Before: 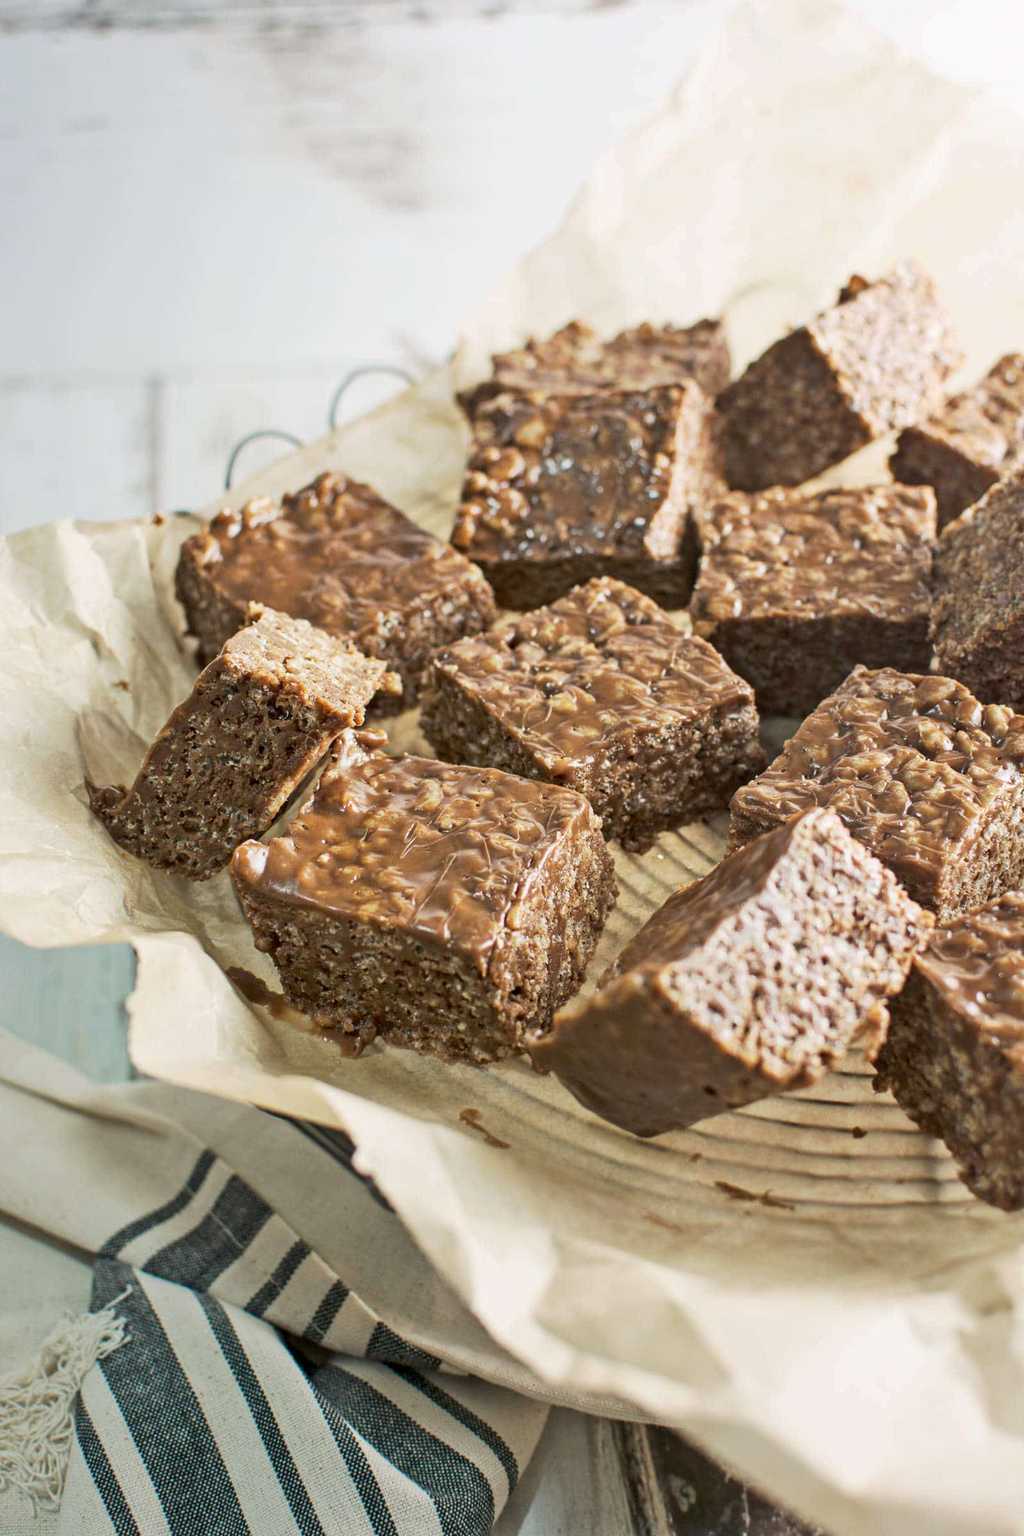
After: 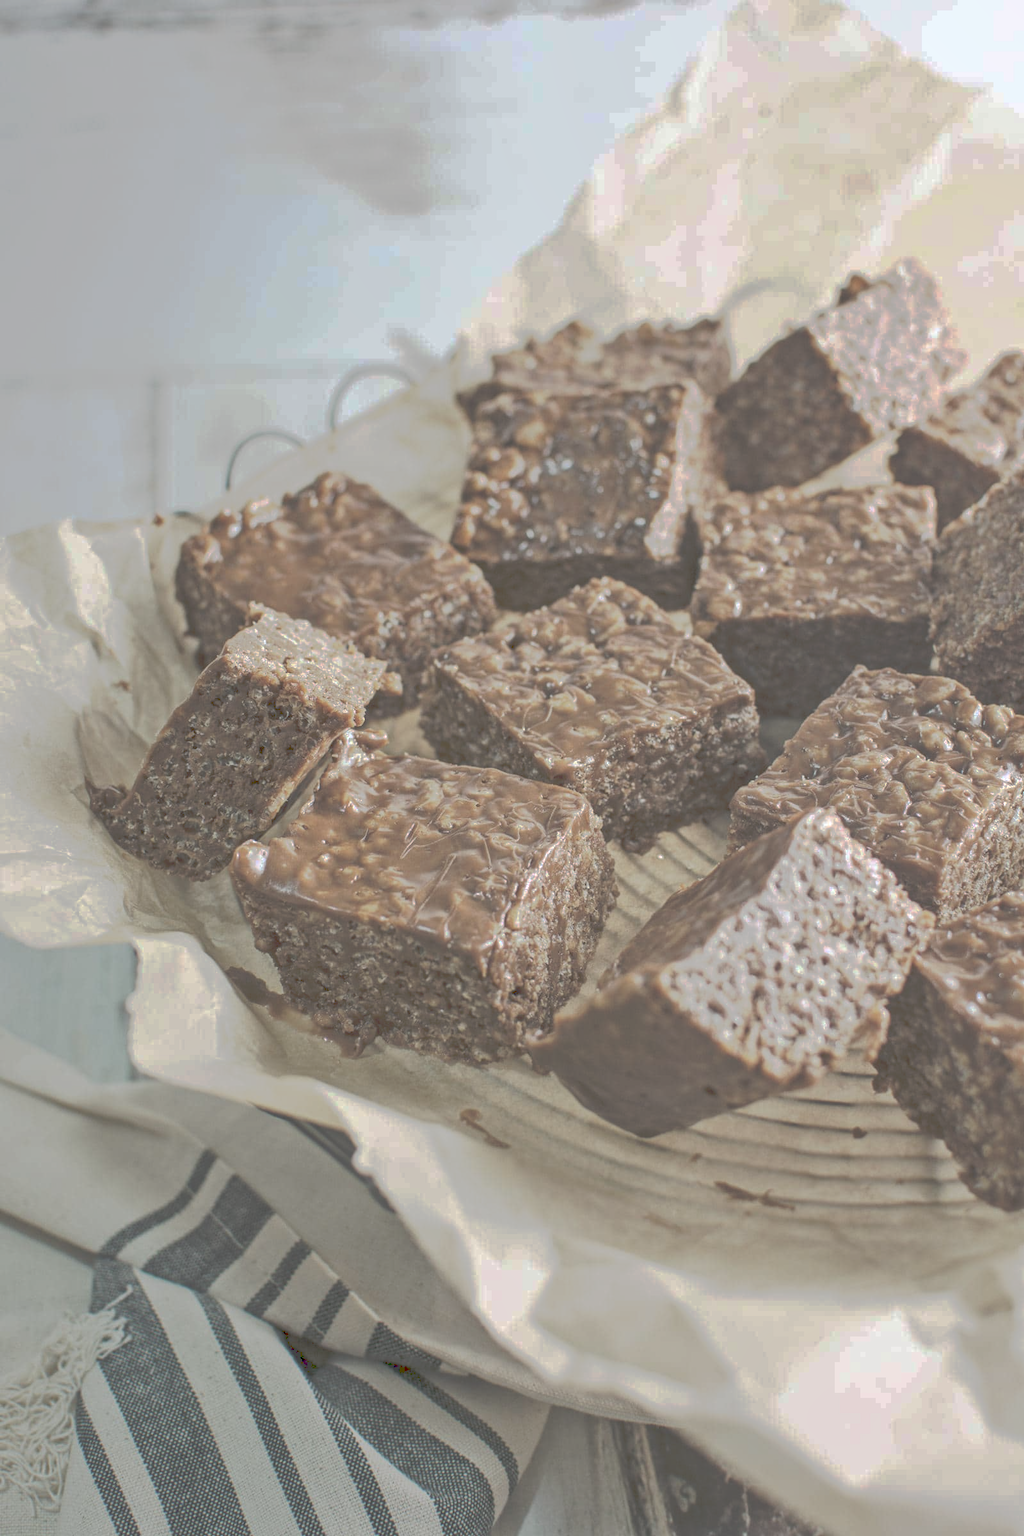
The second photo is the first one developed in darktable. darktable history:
tone curve: curves: ch0 [(0, 0) (0.003, 0.322) (0.011, 0.327) (0.025, 0.345) (0.044, 0.365) (0.069, 0.378) (0.1, 0.391) (0.136, 0.403) (0.177, 0.412) (0.224, 0.429) (0.277, 0.448) (0.335, 0.474) (0.399, 0.503) (0.468, 0.537) (0.543, 0.57) (0.623, 0.61) (0.709, 0.653) (0.801, 0.699) (0.898, 0.75) (1, 1)], preserve colors none
local contrast: detail 130%
white balance: red 0.986, blue 1.01
